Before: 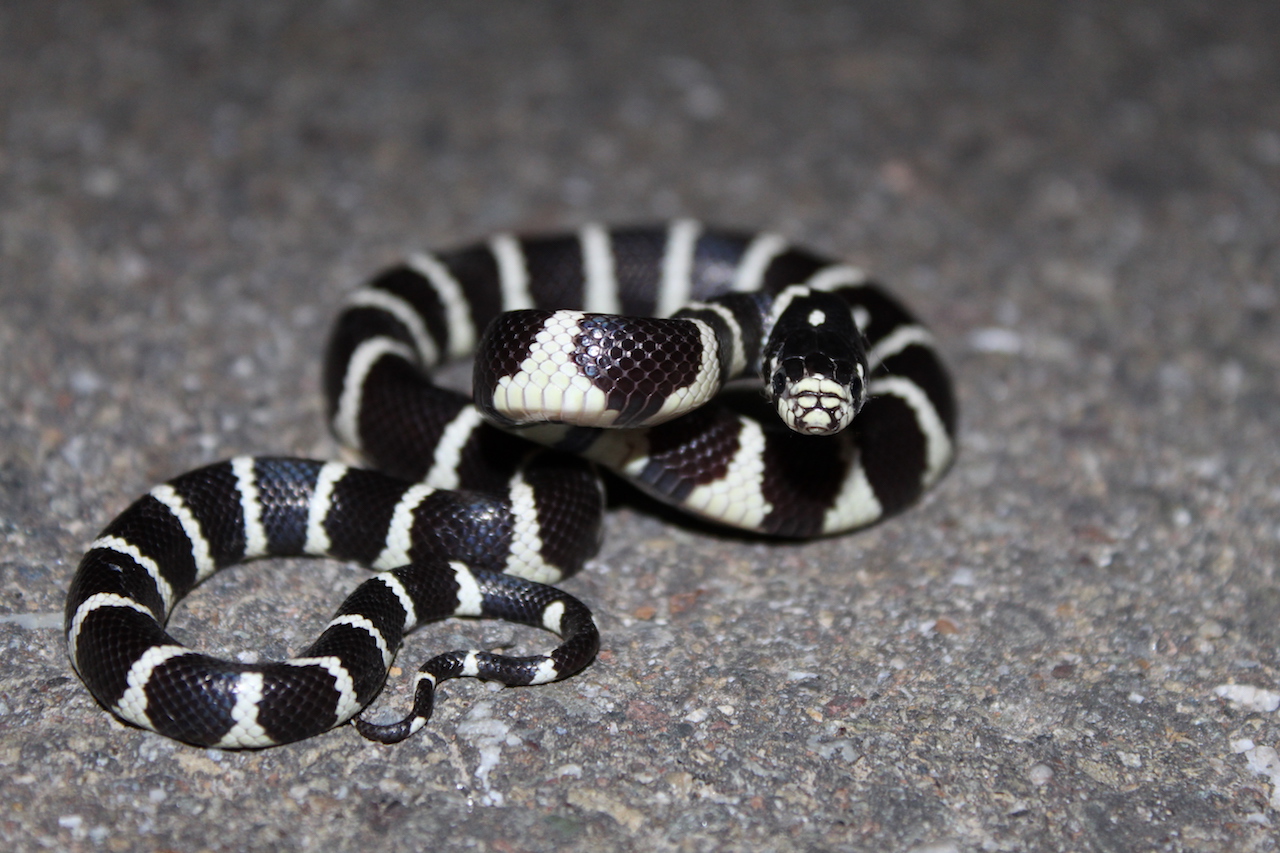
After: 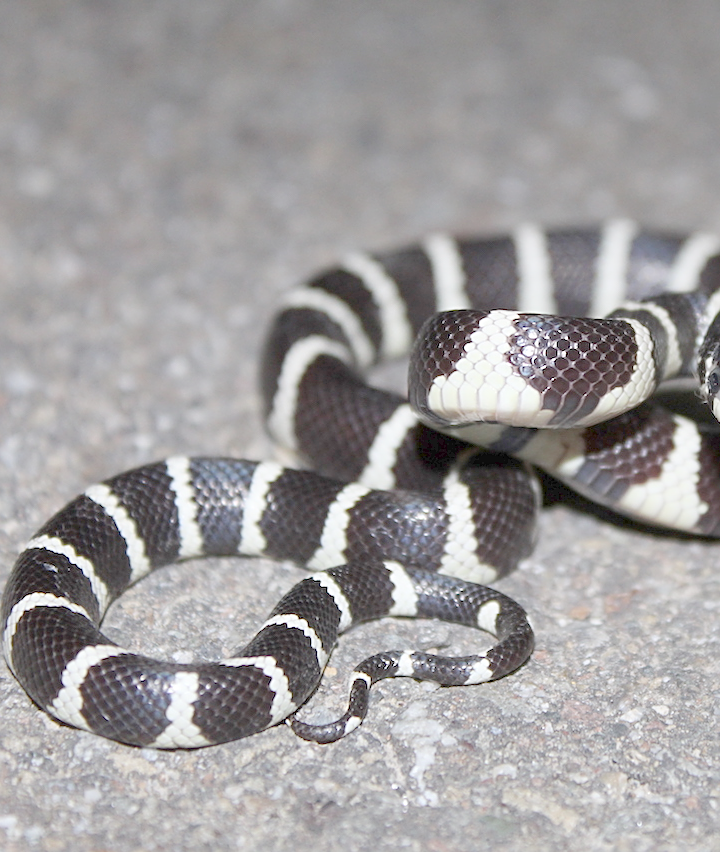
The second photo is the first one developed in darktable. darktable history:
sharpen: on, module defaults
crop: left 5.114%, right 38.589%
